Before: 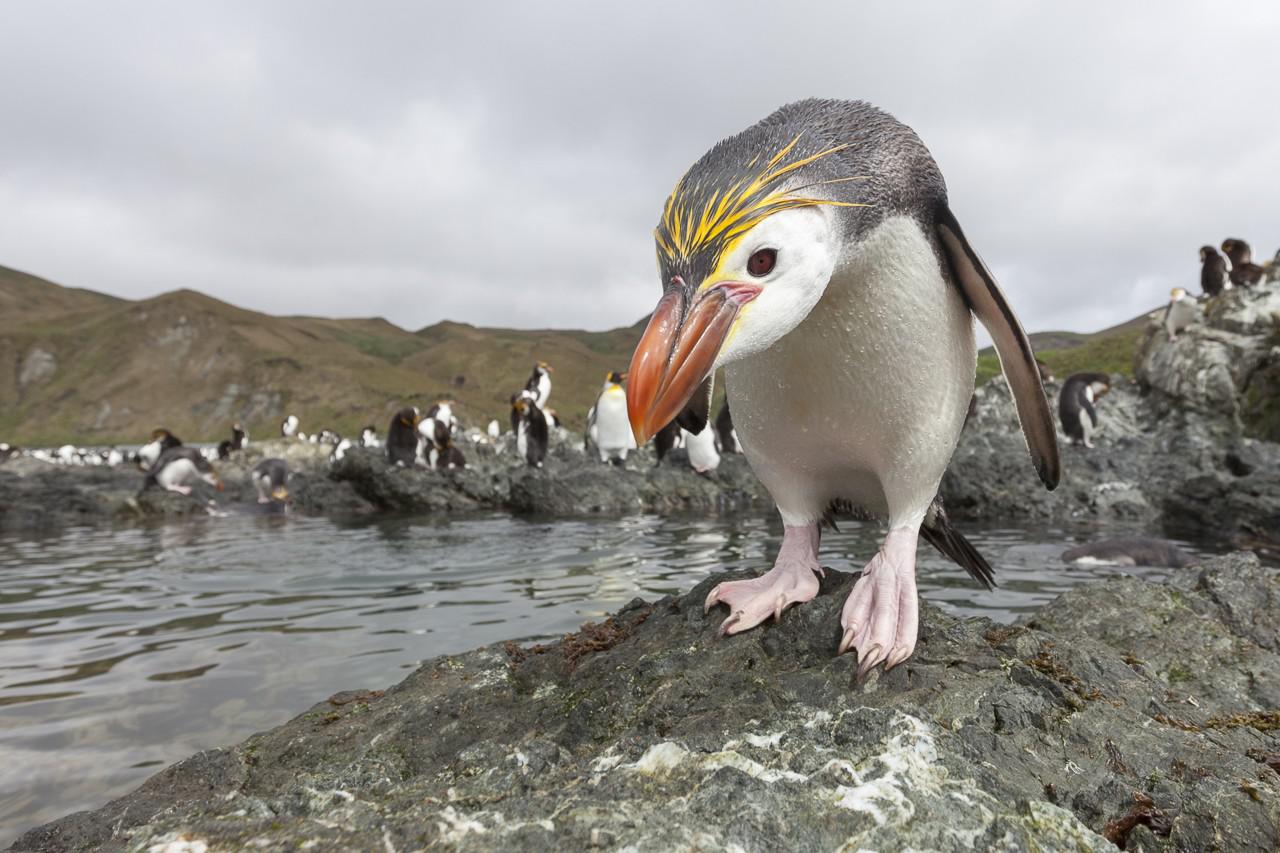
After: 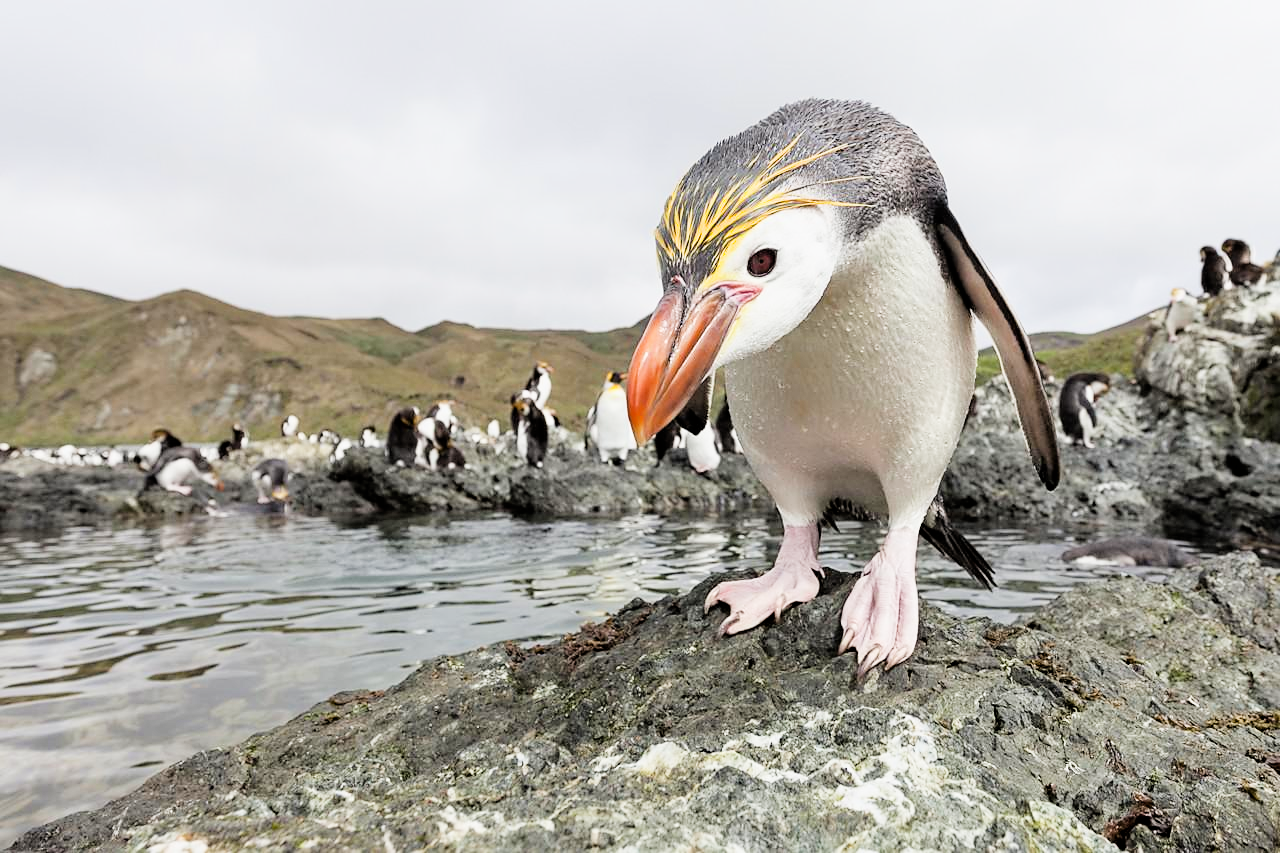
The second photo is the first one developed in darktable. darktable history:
haze removal: adaptive false
exposure: black level correction 0, exposure 0.9 EV, compensate highlight preservation false
sharpen: radius 1.458, amount 0.398, threshold 1.271
filmic rgb: black relative exposure -5 EV, hardness 2.88, contrast 1.3, highlights saturation mix -30%
